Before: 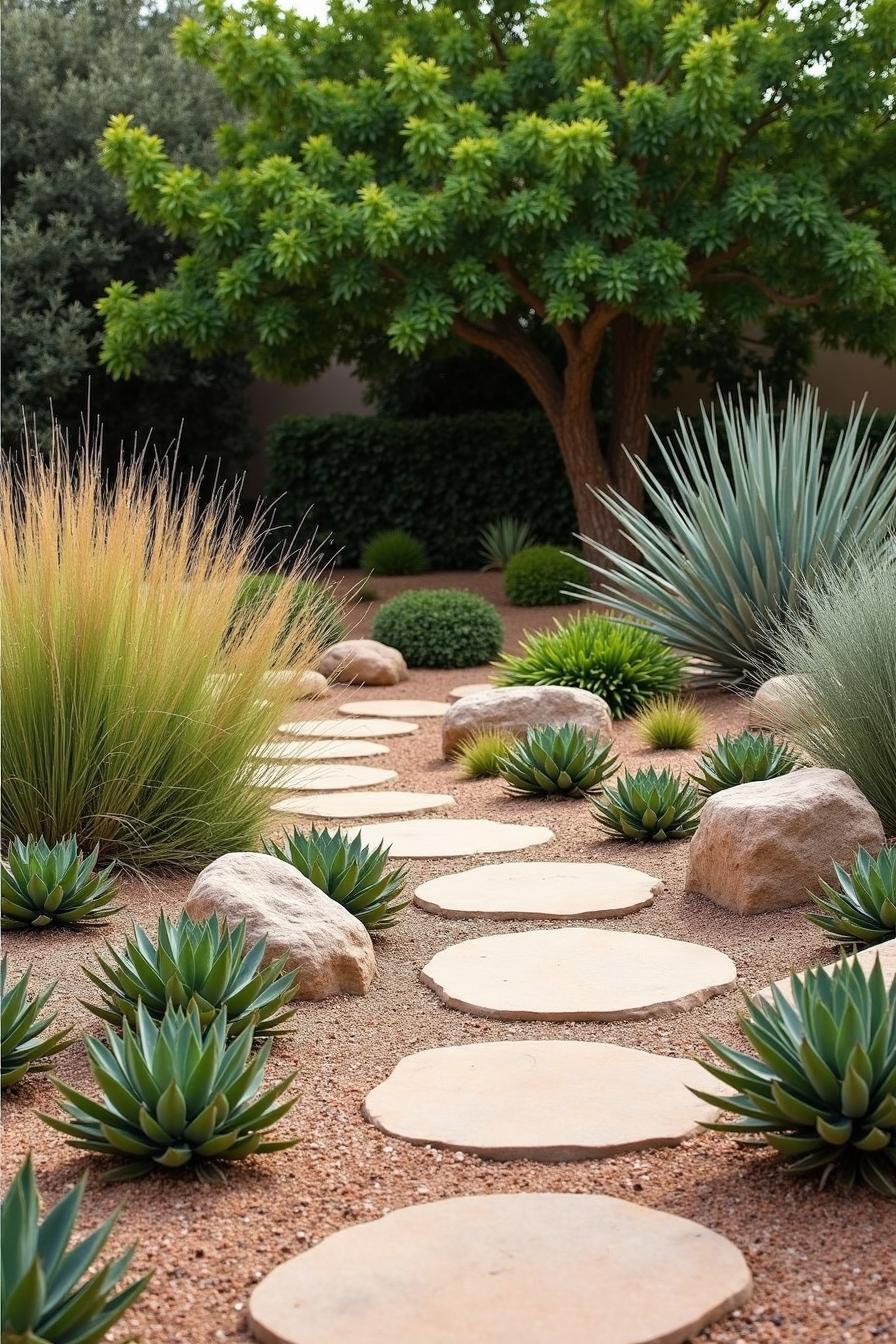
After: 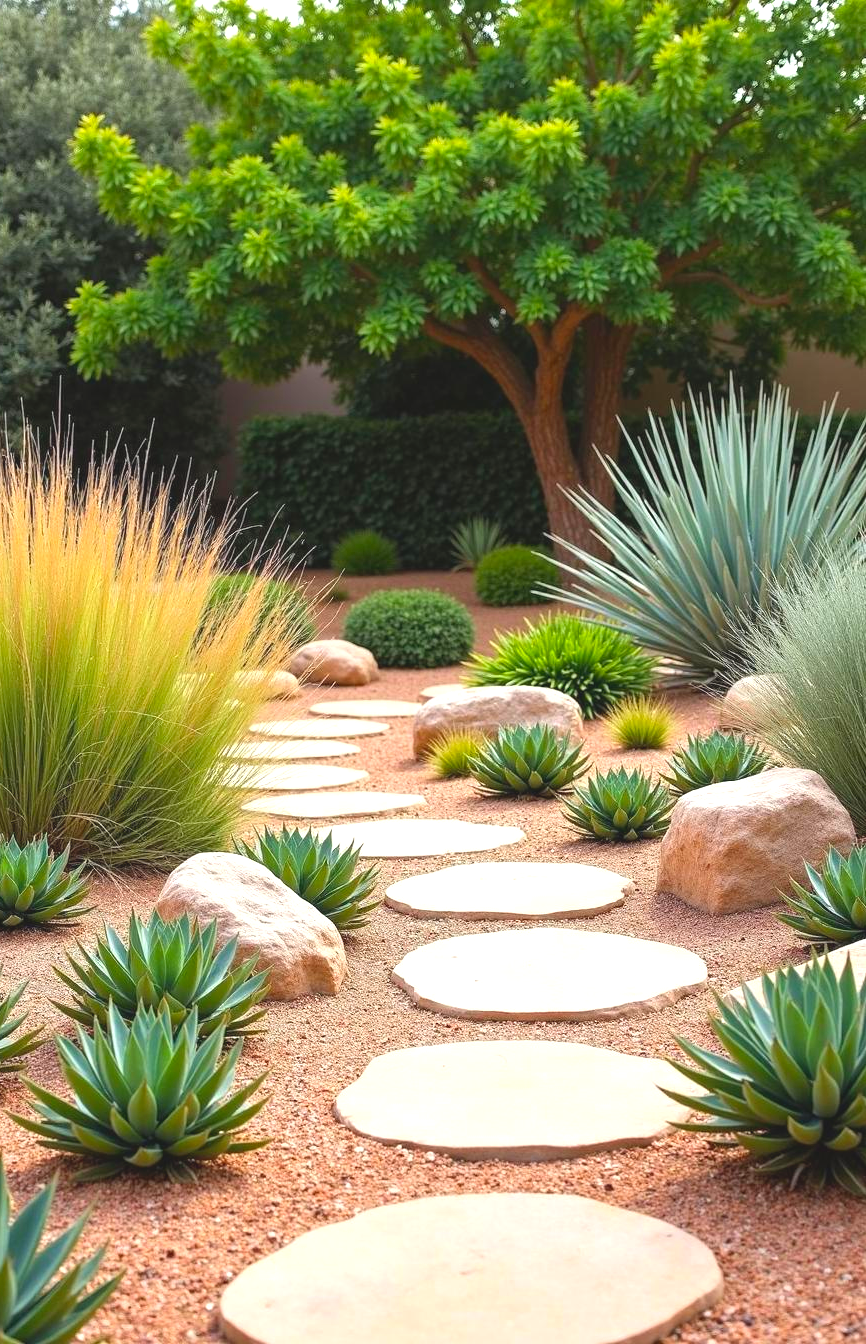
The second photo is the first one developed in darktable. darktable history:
contrast brightness saturation: contrast -0.171, saturation 0.187
exposure: black level correction -0.001, exposure 0.9 EV, compensate highlight preservation false
crop and rotate: left 3.243%
